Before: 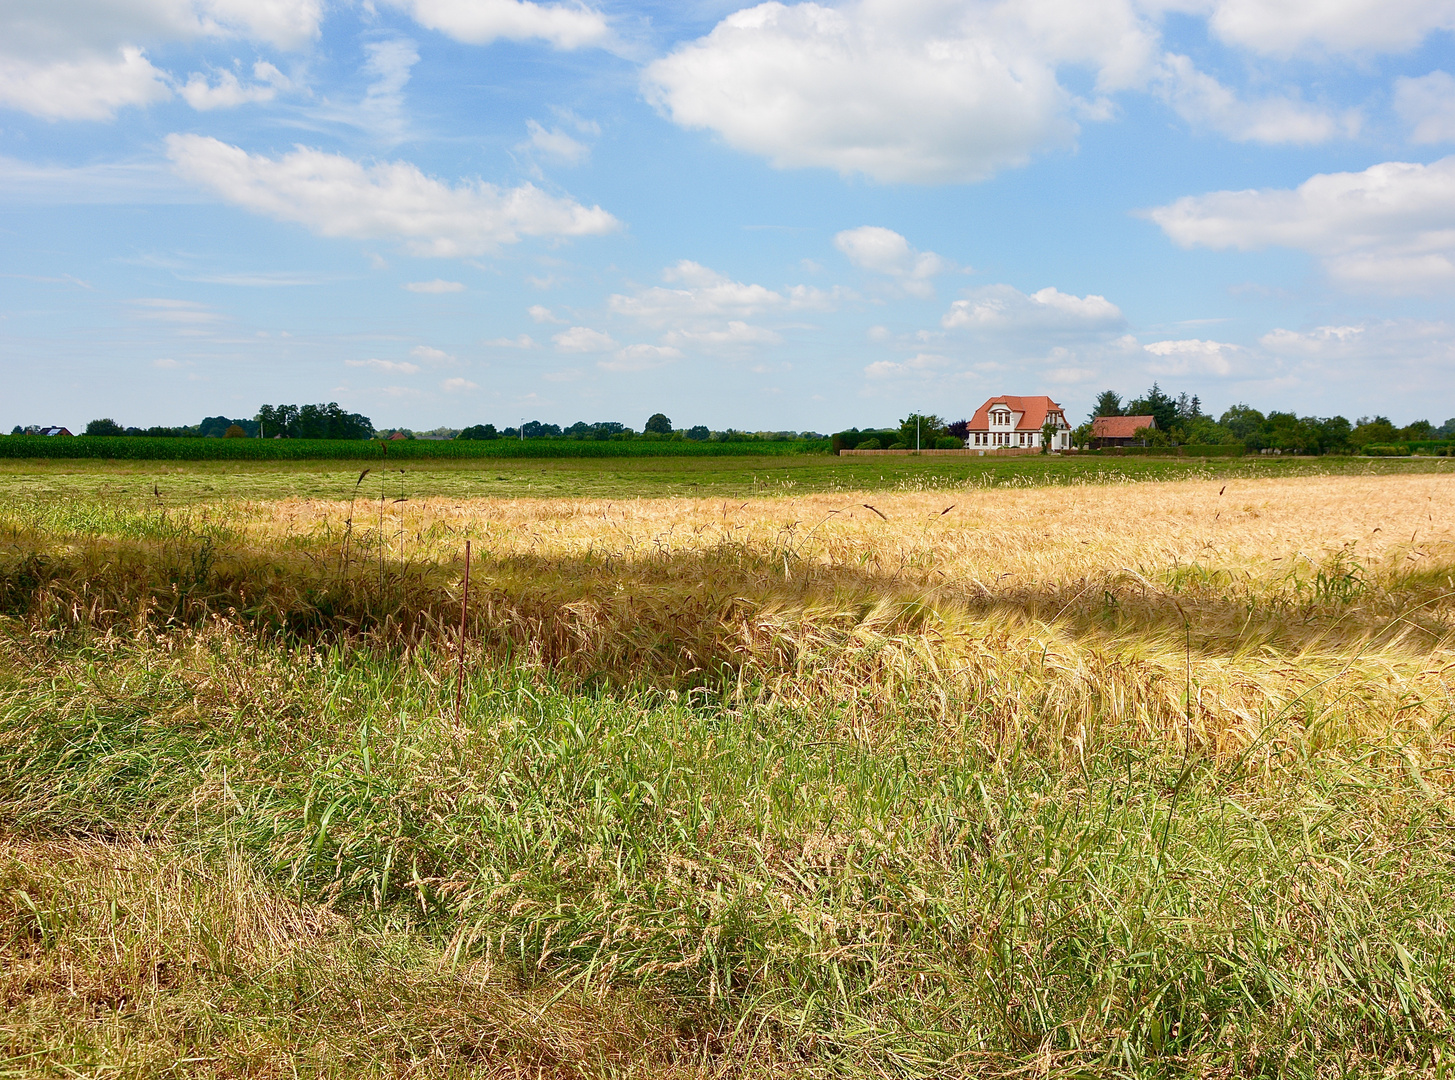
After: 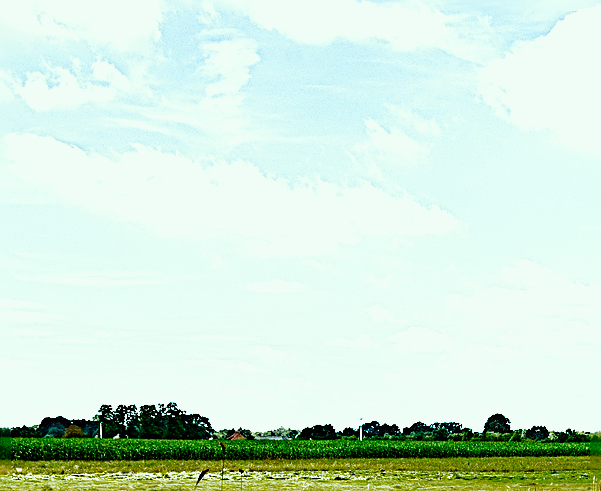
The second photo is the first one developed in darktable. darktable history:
color correction: highlights a* -8.54, highlights b* 3.39
filmic rgb: black relative exposure -7.97 EV, white relative exposure 4.05 EV, hardness 4.17, contrast 1.36, add noise in highlights 0, preserve chrominance no, color science v3 (2019), use custom middle-gray values true, iterations of high-quality reconstruction 0, contrast in highlights soft
crop and rotate: left 11.108%, top 0.074%, right 47.52%, bottom 54.429%
exposure: black level correction 0, exposure 1.2 EV, compensate highlight preservation false
sharpen: radius 4.039, amount 1.987
velvia: on, module defaults
color zones: curves: ch0 [(0.27, 0.396) (0.563, 0.504) (0.75, 0.5) (0.787, 0.307)]
